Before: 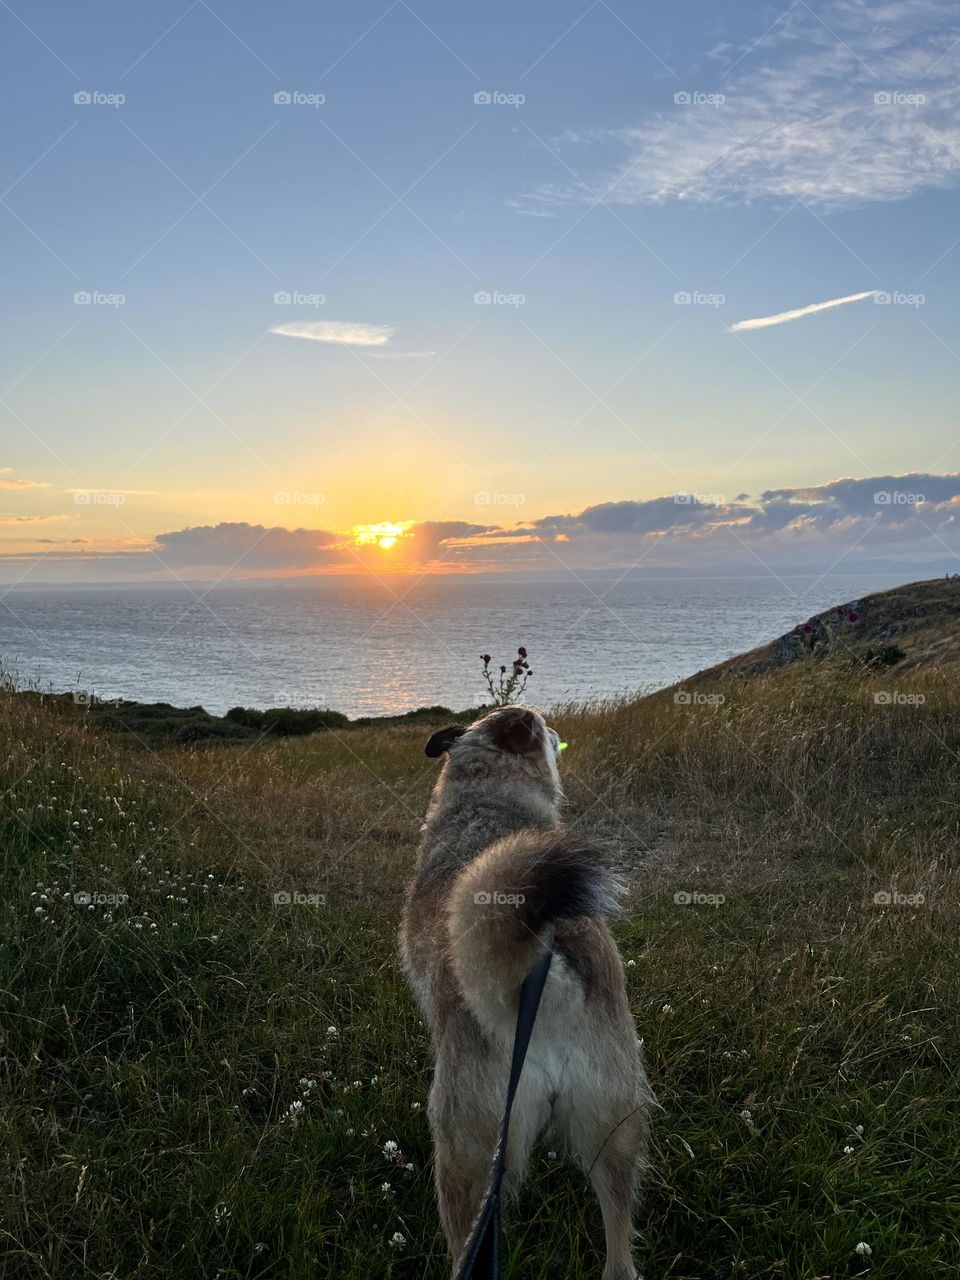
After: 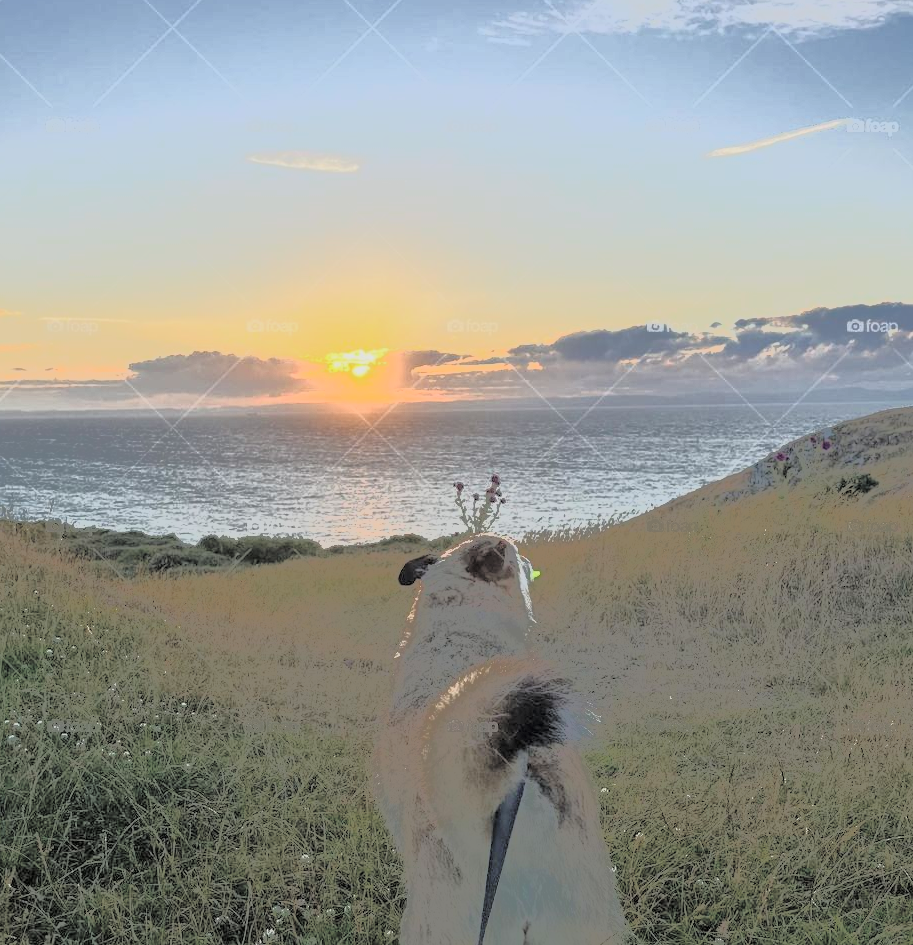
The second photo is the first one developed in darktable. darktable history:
tone curve: curves: ch0 [(0, 0) (0.003, 0.011) (0.011, 0.043) (0.025, 0.133) (0.044, 0.226) (0.069, 0.303) (0.1, 0.371) (0.136, 0.429) (0.177, 0.482) (0.224, 0.516) (0.277, 0.539) (0.335, 0.535) (0.399, 0.517) (0.468, 0.498) (0.543, 0.523) (0.623, 0.655) (0.709, 0.83) (0.801, 0.827) (0.898, 0.89) (1, 1)], color space Lab, independent channels, preserve colors none
crop and rotate: left 2.904%, top 13.492%, right 1.959%, bottom 12.613%
tone equalizer: -8 EV -0.001 EV, -7 EV 0.004 EV, -6 EV -0.013 EV, -5 EV 0.011 EV, -4 EV -0.01 EV, -3 EV 0.032 EV, -2 EV -0.047 EV, -1 EV -0.279 EV, +0 EV -0.568 EV, edges refinement/feathering 500, mask exposure compensation -1.57 EV, preserve details no
